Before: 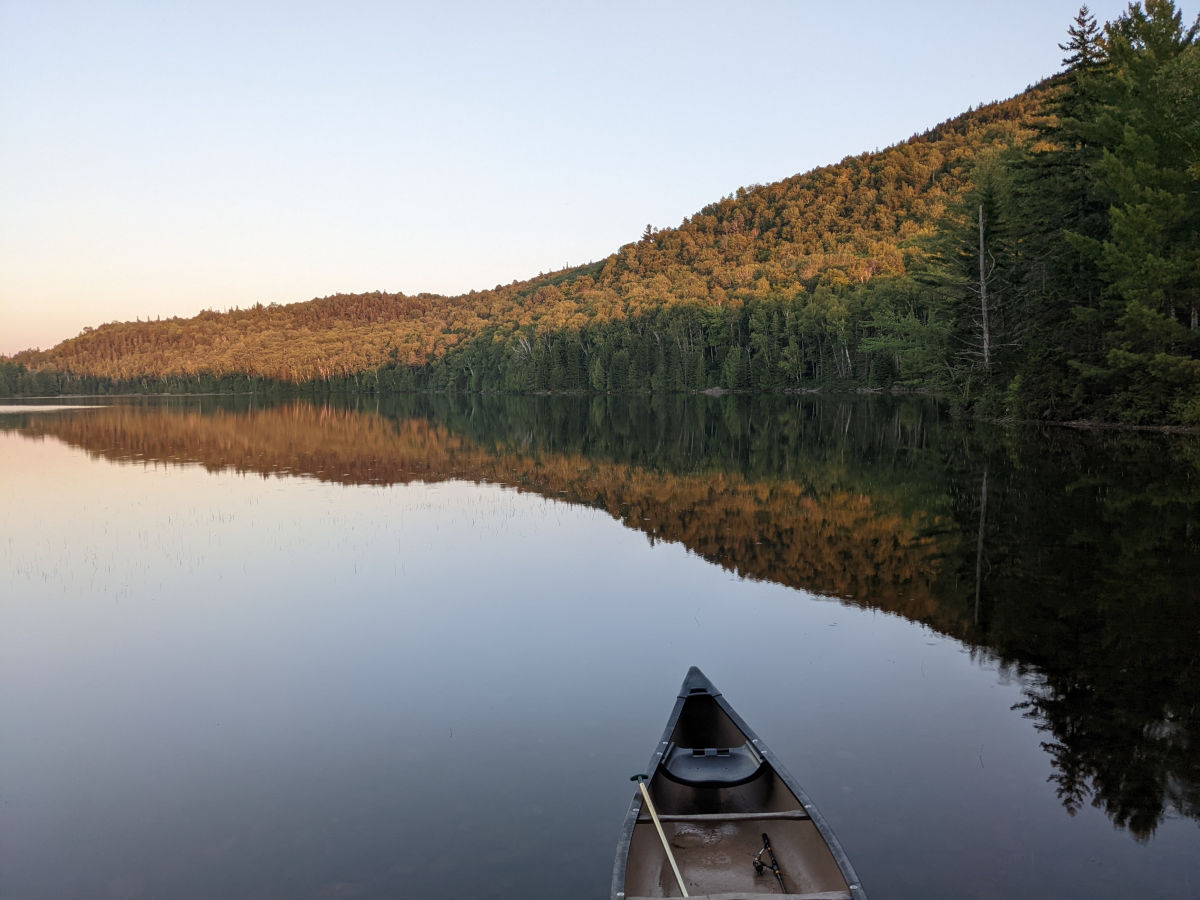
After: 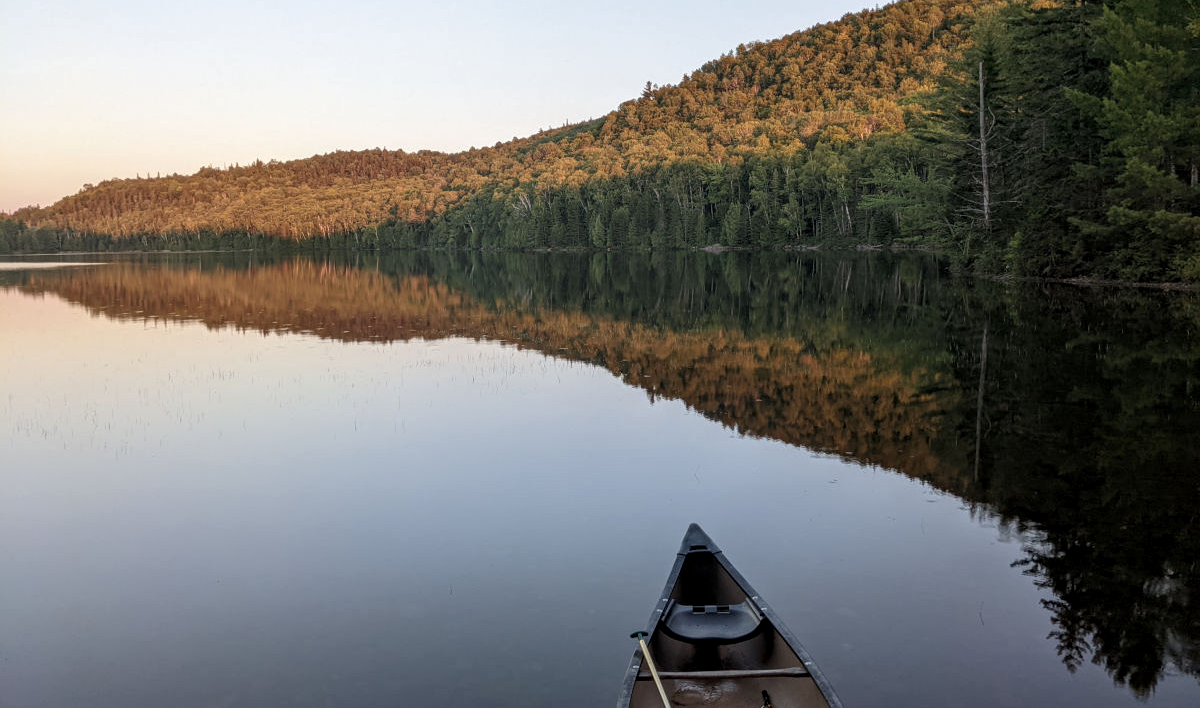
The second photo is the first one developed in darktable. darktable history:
local contrast: on, module defaults
crop and rotate: top 15.918%, bottom 5.39%
